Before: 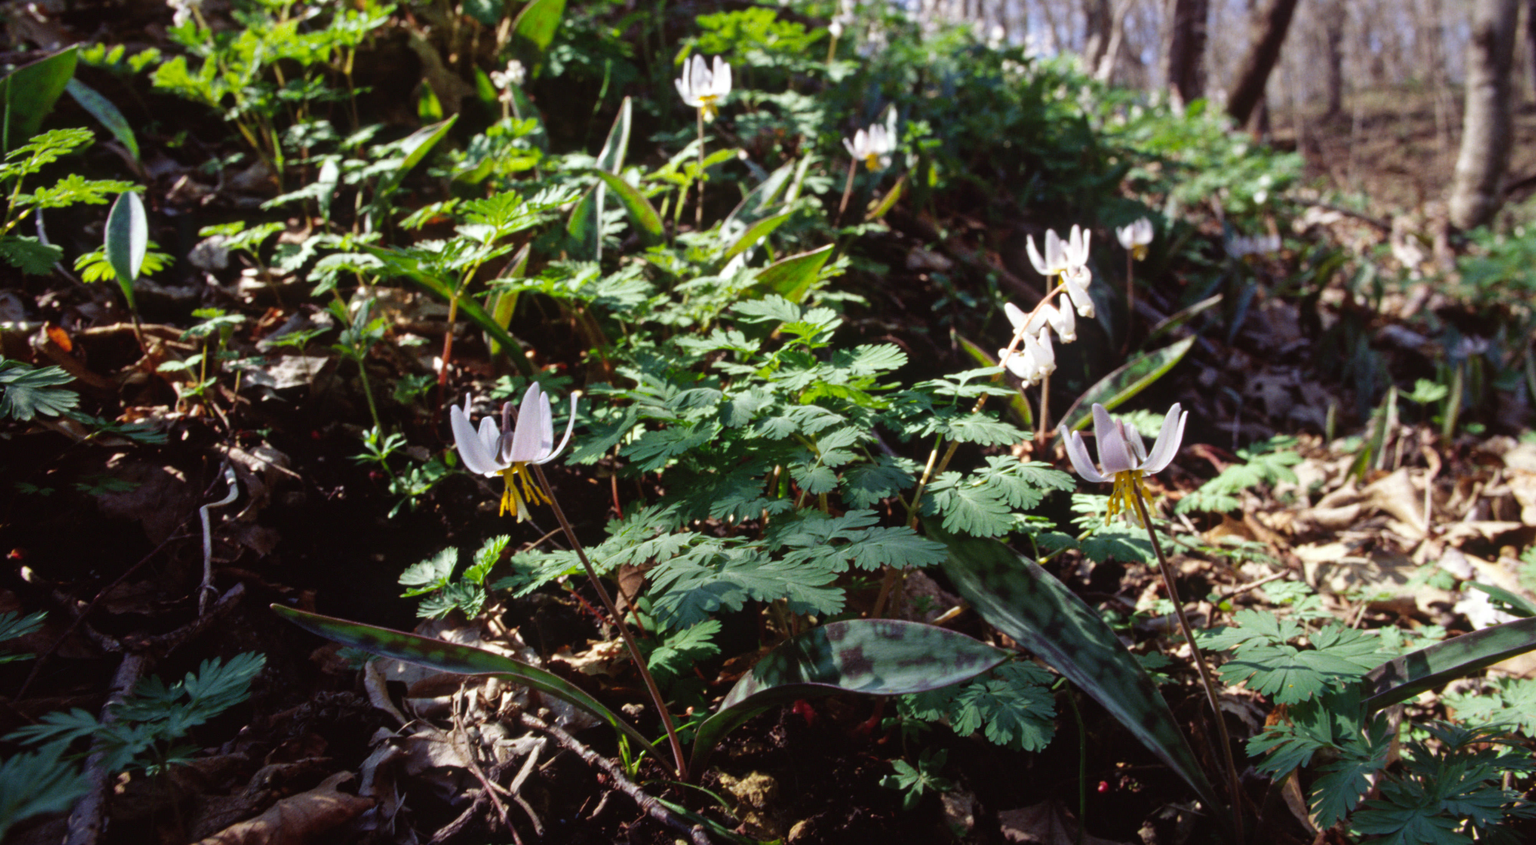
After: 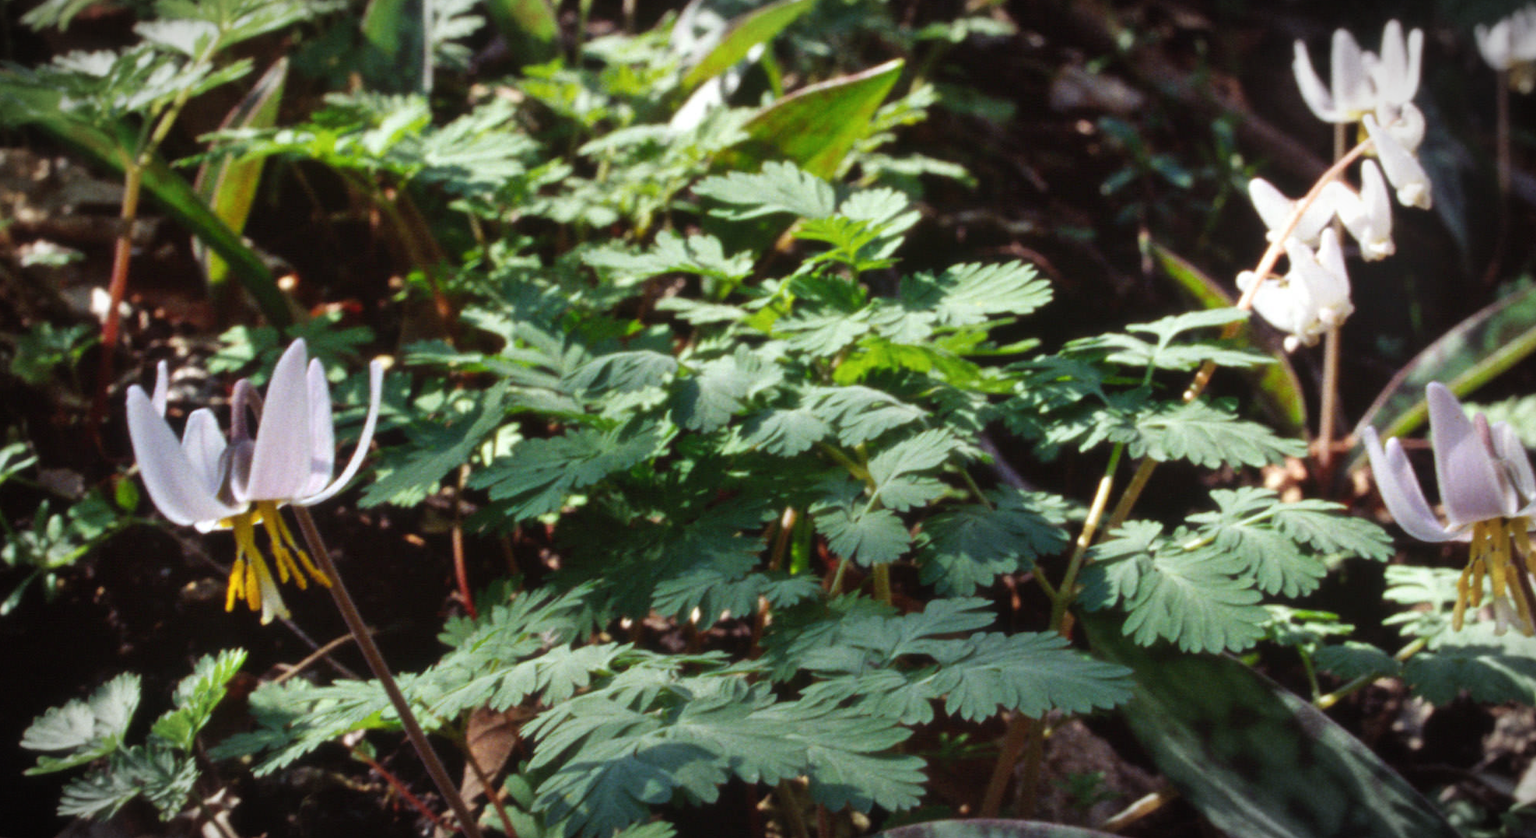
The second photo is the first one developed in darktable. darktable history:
haze removal: strength -0.08, distance 0.362, compatibility mode true, adaptive false
crop: left 25.279%, top 25.452%, right 25.353%, bottom 25.561%
vignetting: fall-off start 86.82%, automatic ratio true
